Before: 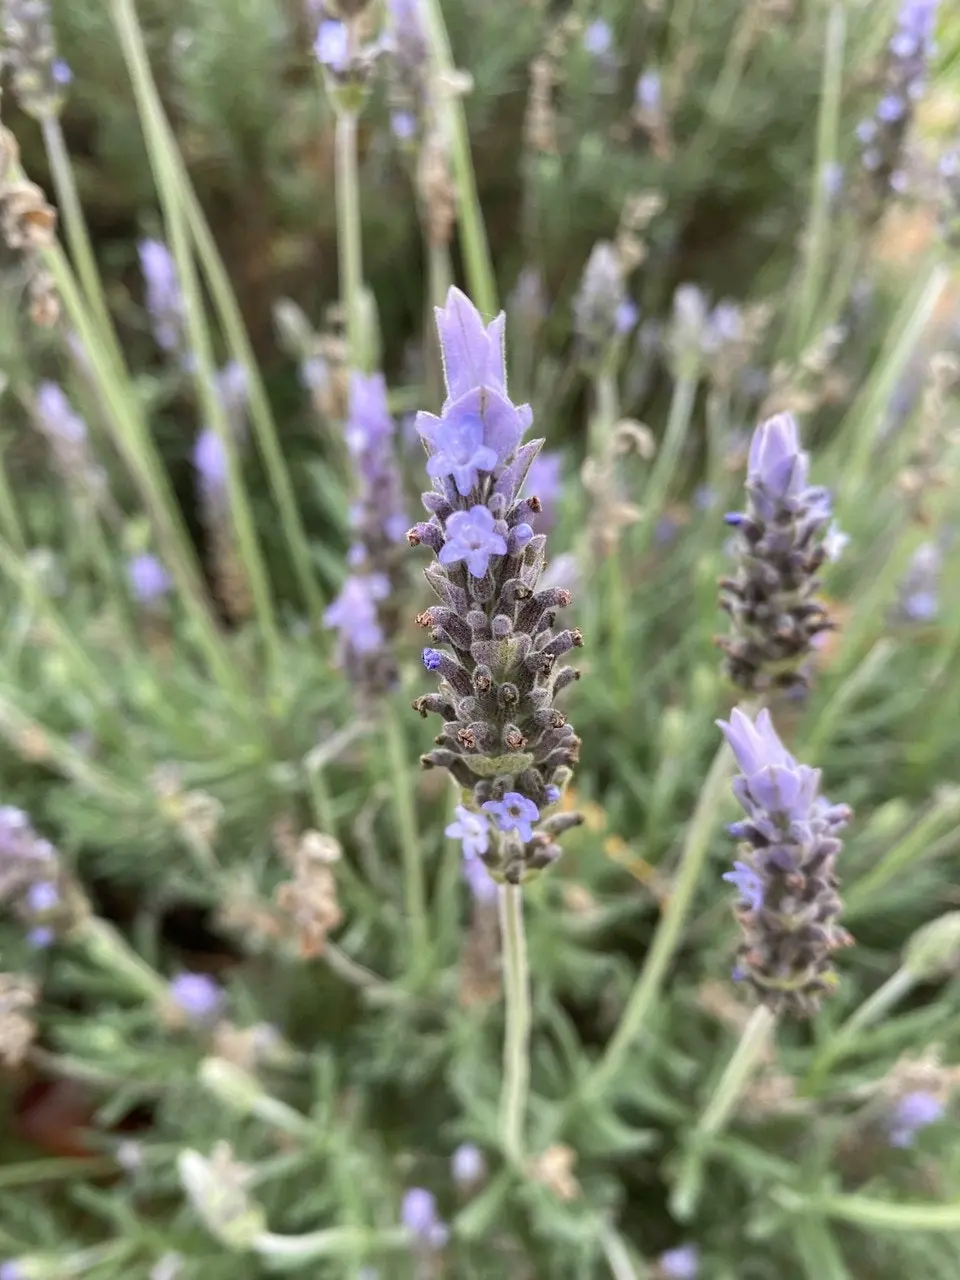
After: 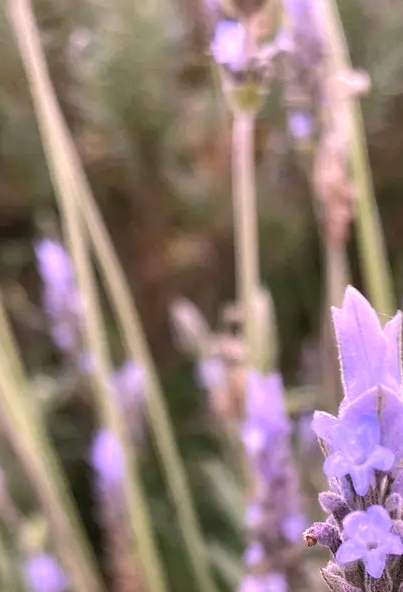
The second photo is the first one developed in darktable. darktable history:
white balance: red 1.188, blue 1.11
crop and rotate: left 10.817%, top 0.062%, right 47.194%, bottom 53.626%
shadows and highlights: shadows 25, highlights -25
